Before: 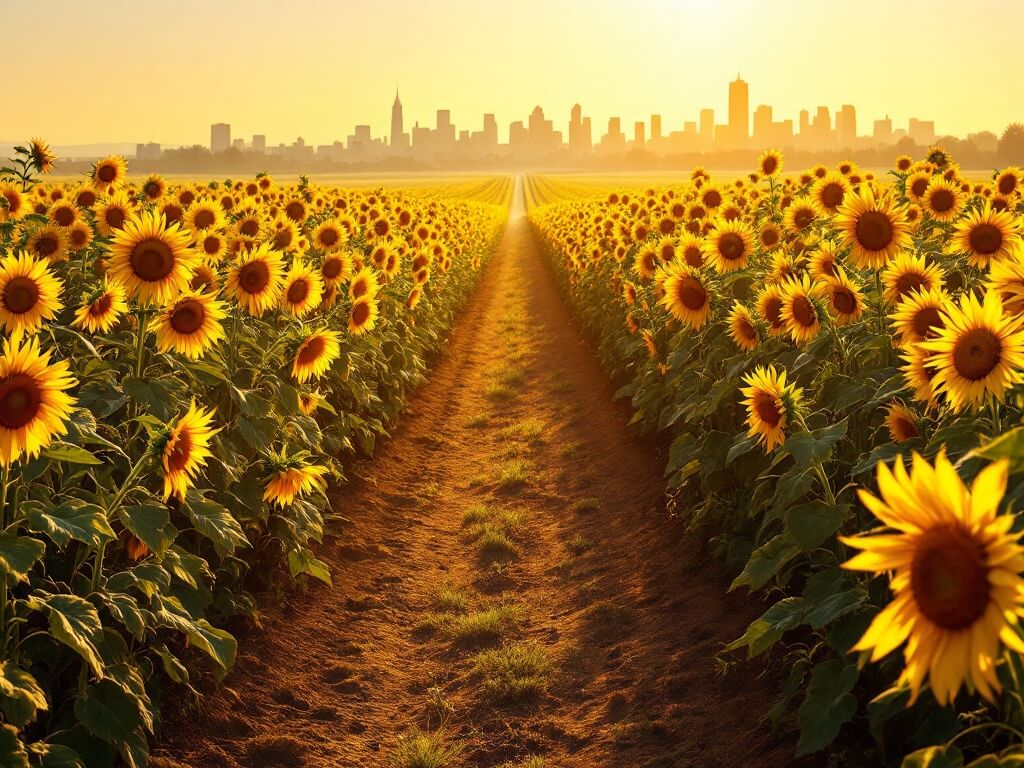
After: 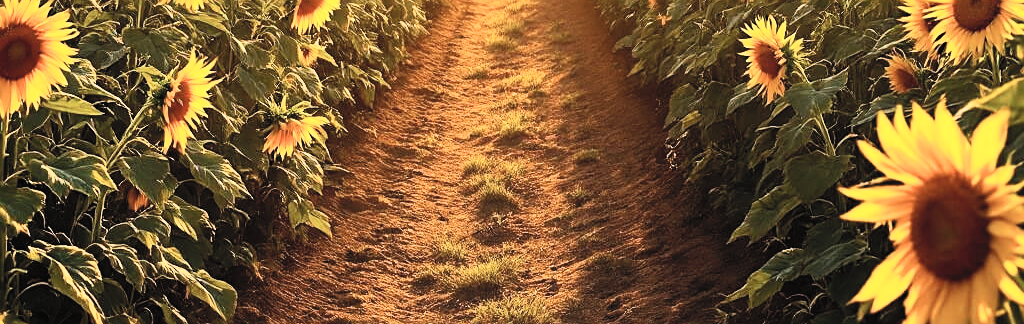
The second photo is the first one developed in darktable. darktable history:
contrast brightness saturation: contrast 0.39, brightness 0.53
sharpen: on, module defaults
white balance: red 1, blue 1
crop: top 45.551%, bottom 12.262%
filmic rgb: black relative exposure -7.65 EV, white relative exposure 4.56 EV, hardness 3.61
